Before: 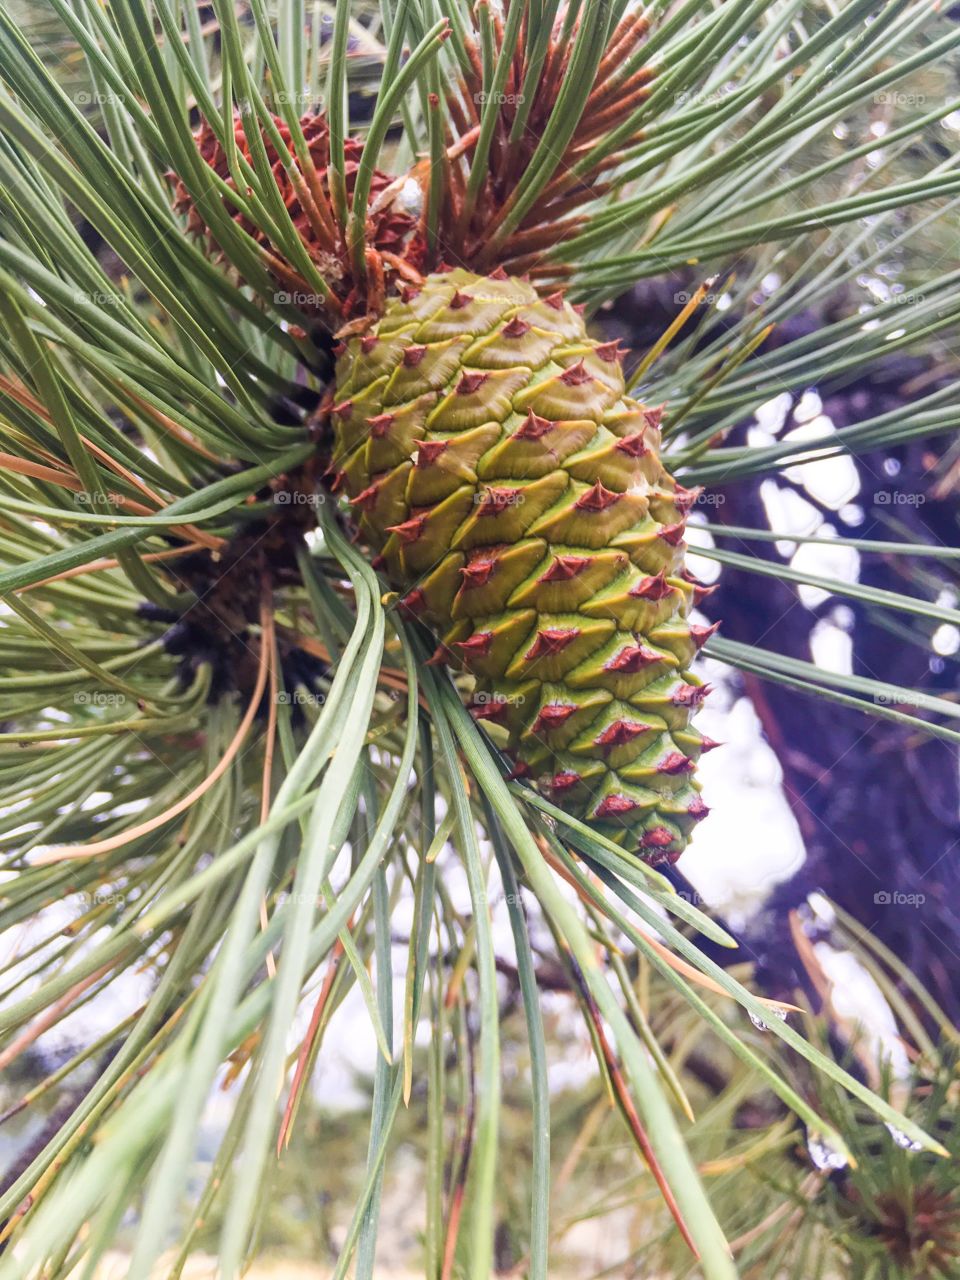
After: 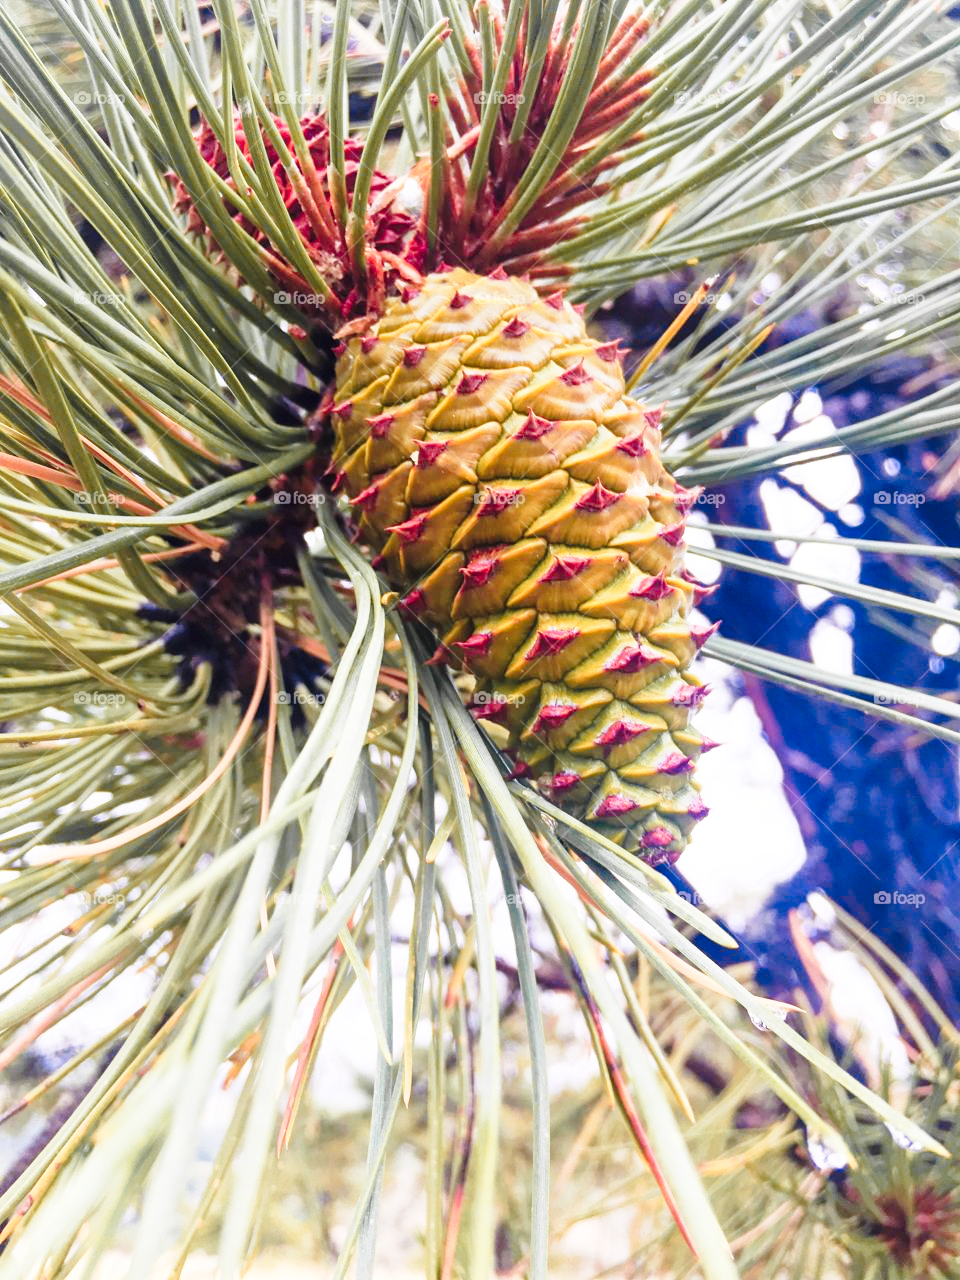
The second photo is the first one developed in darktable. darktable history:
base curve: curves: ch0 [(0, 0) (0.028, 0.03) (0.121, 0.232) (0.46, 0.748) (0.859, 0.968) (1, 1)], preserve colors none
color zones: curves: ch1 [(0.29, 0.492) (0.373, 0.185) (0.509, 0.481)]; ch2 [(0.25, 0.462) (0.749, 0.457)], mix 40.67%
